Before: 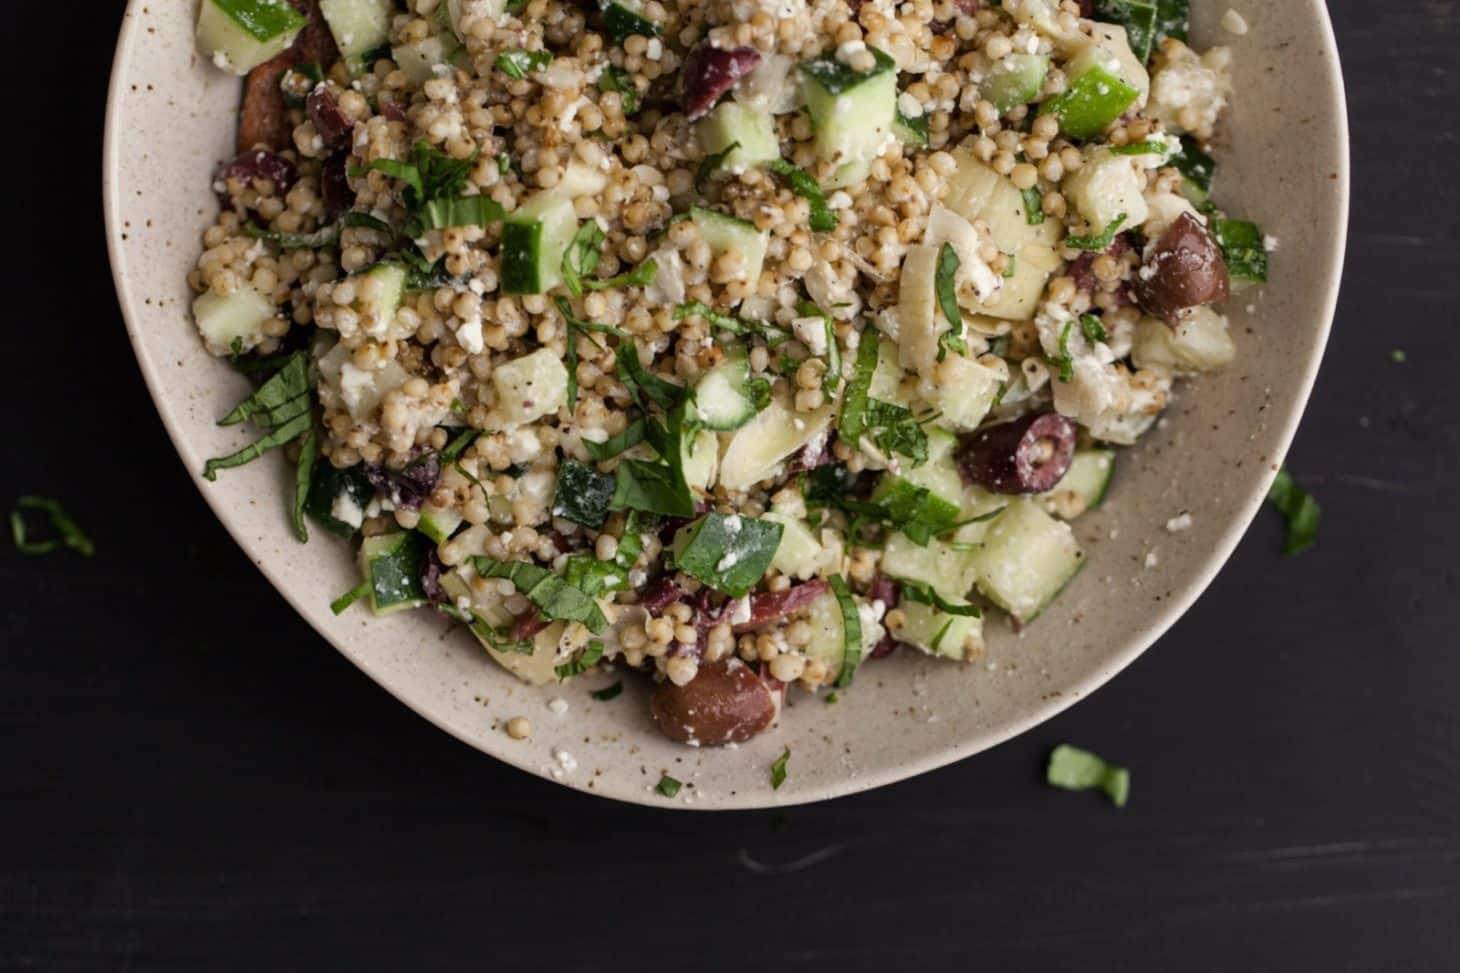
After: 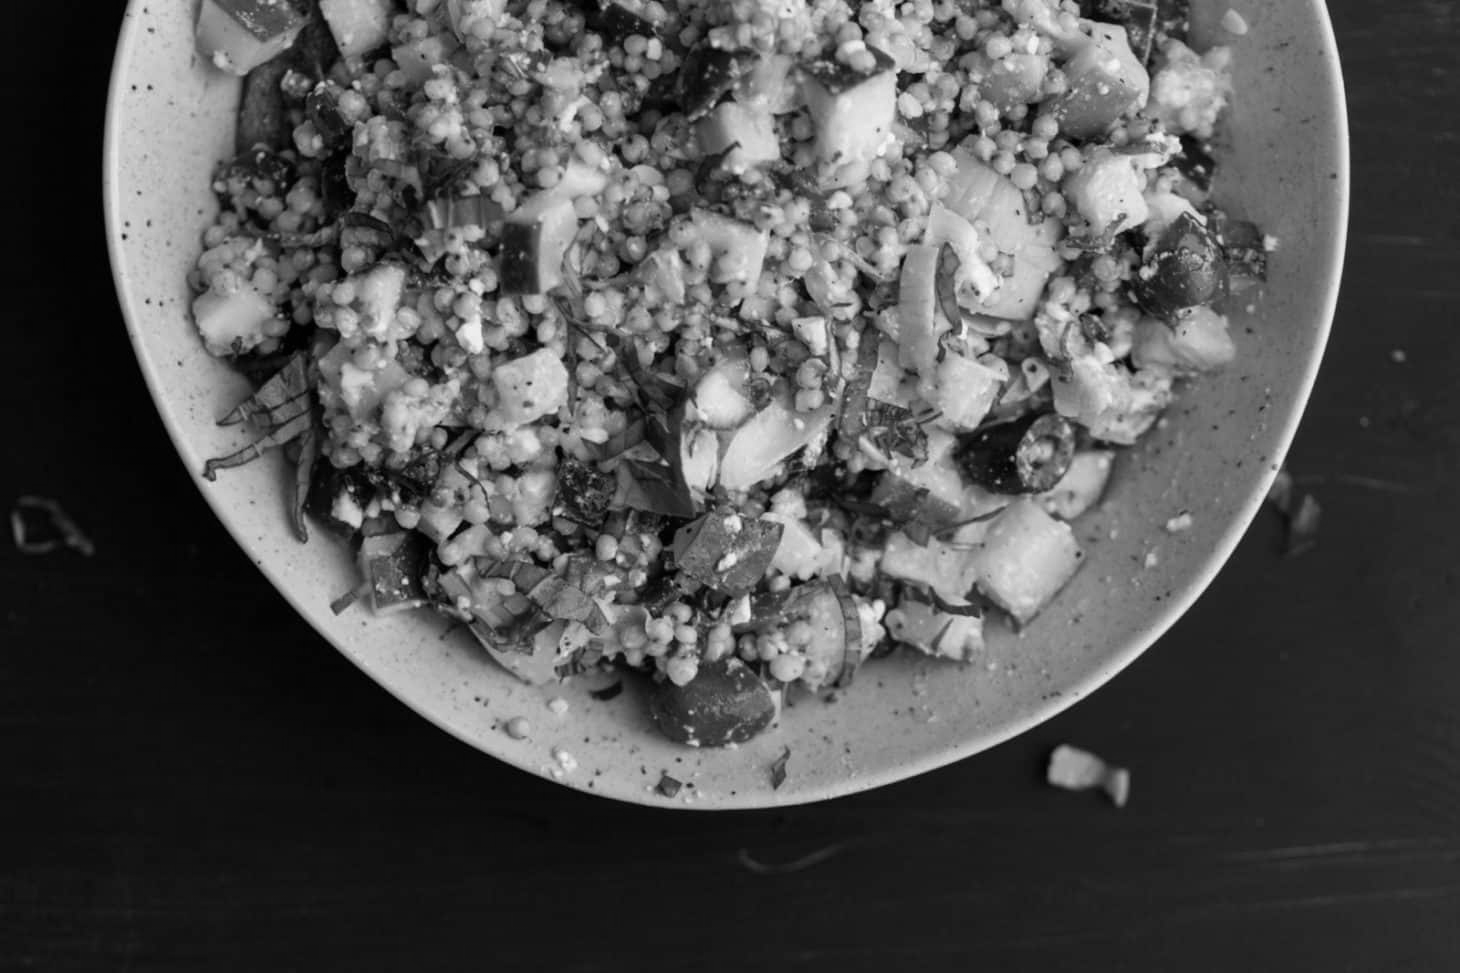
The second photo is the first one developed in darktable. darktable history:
monochrome: on, module defaults
white balance: red 0.926, green 1.003, blue 1.133
